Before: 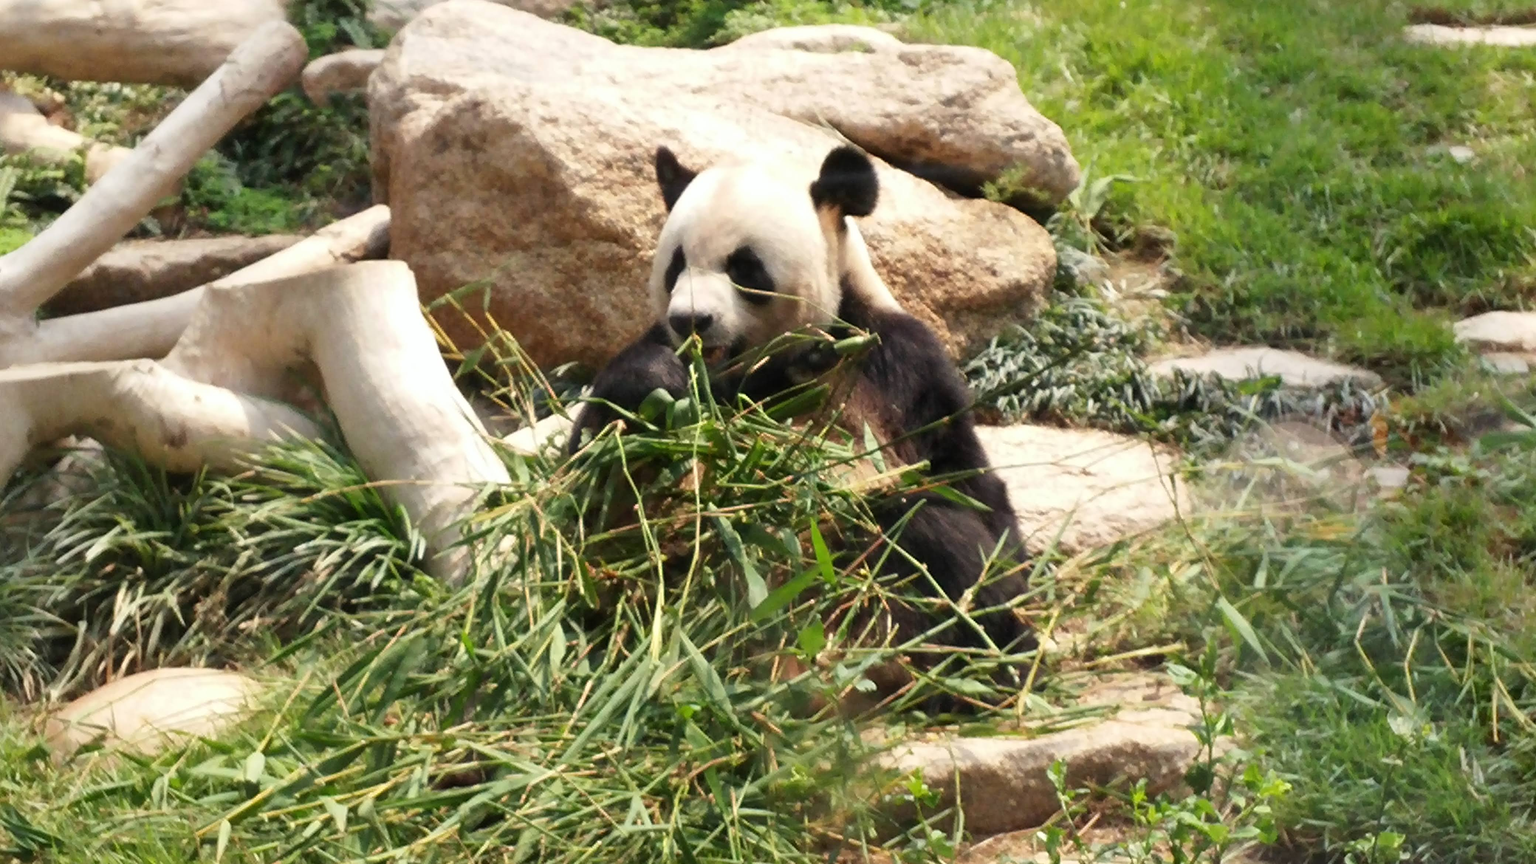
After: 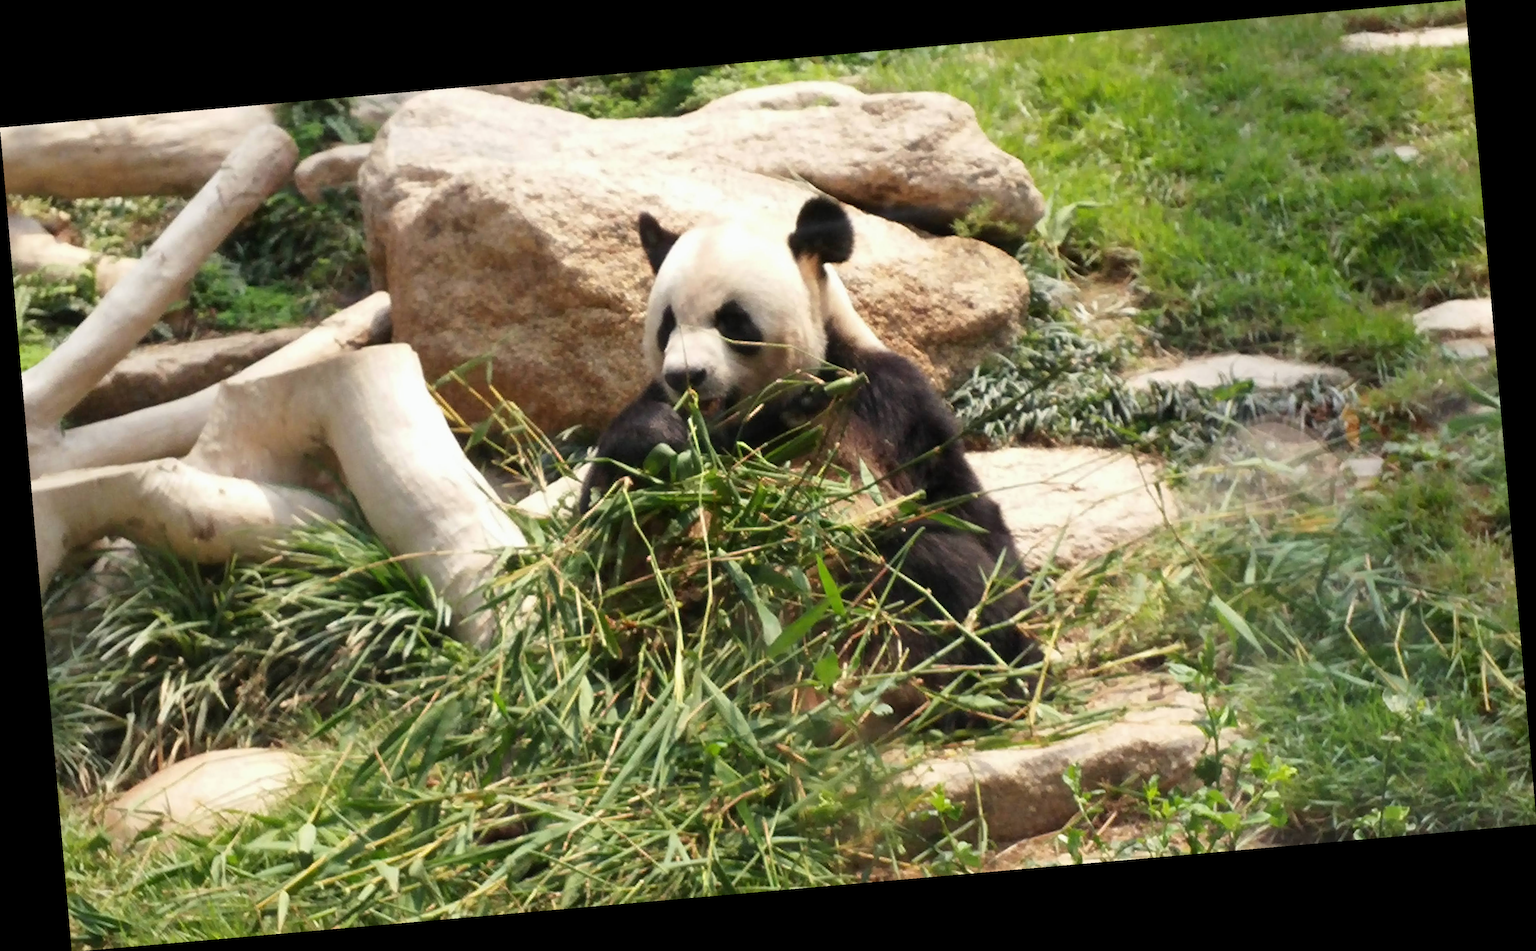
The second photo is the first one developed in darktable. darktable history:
exposure: exposure -0.041 EV, compensate highlight preservation false
rotate and perspective: rotation -4.98°, automatic cropping off
